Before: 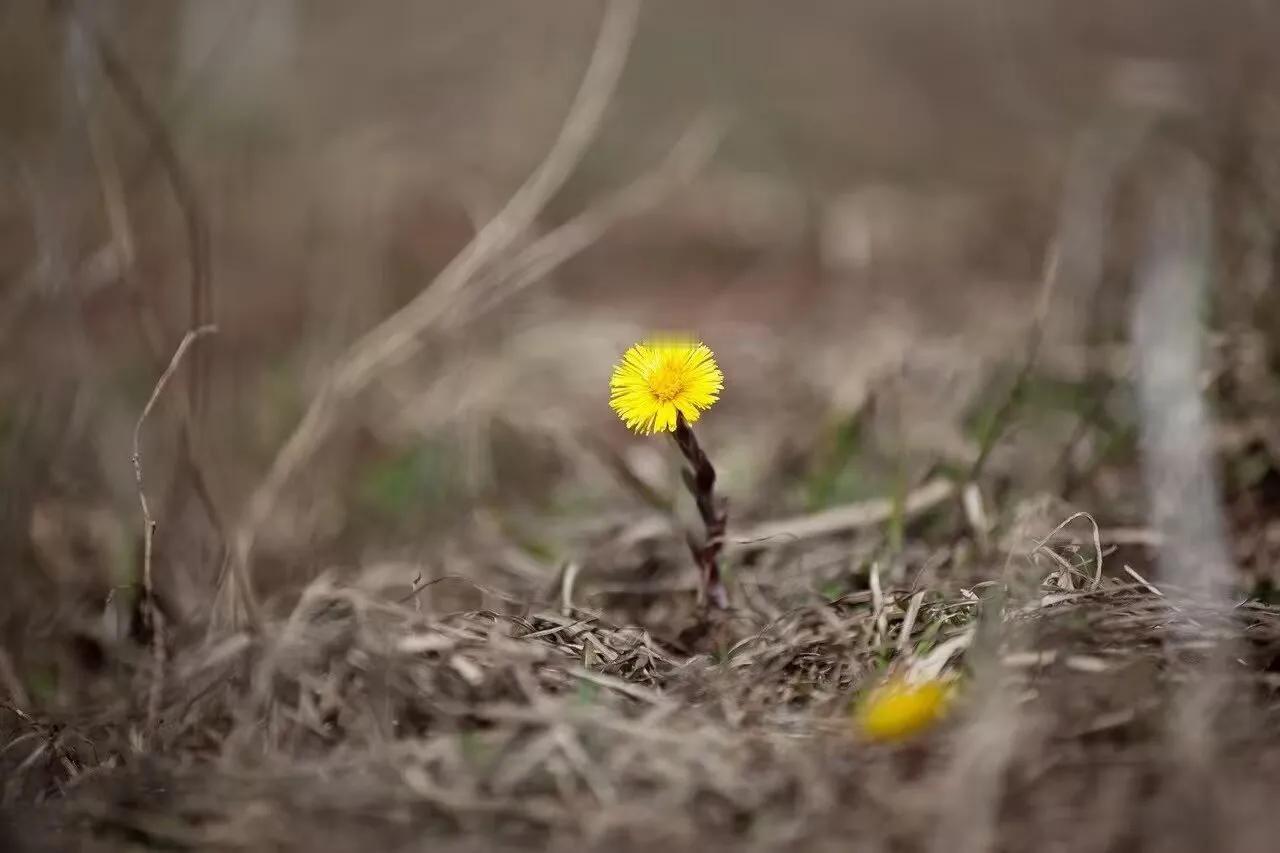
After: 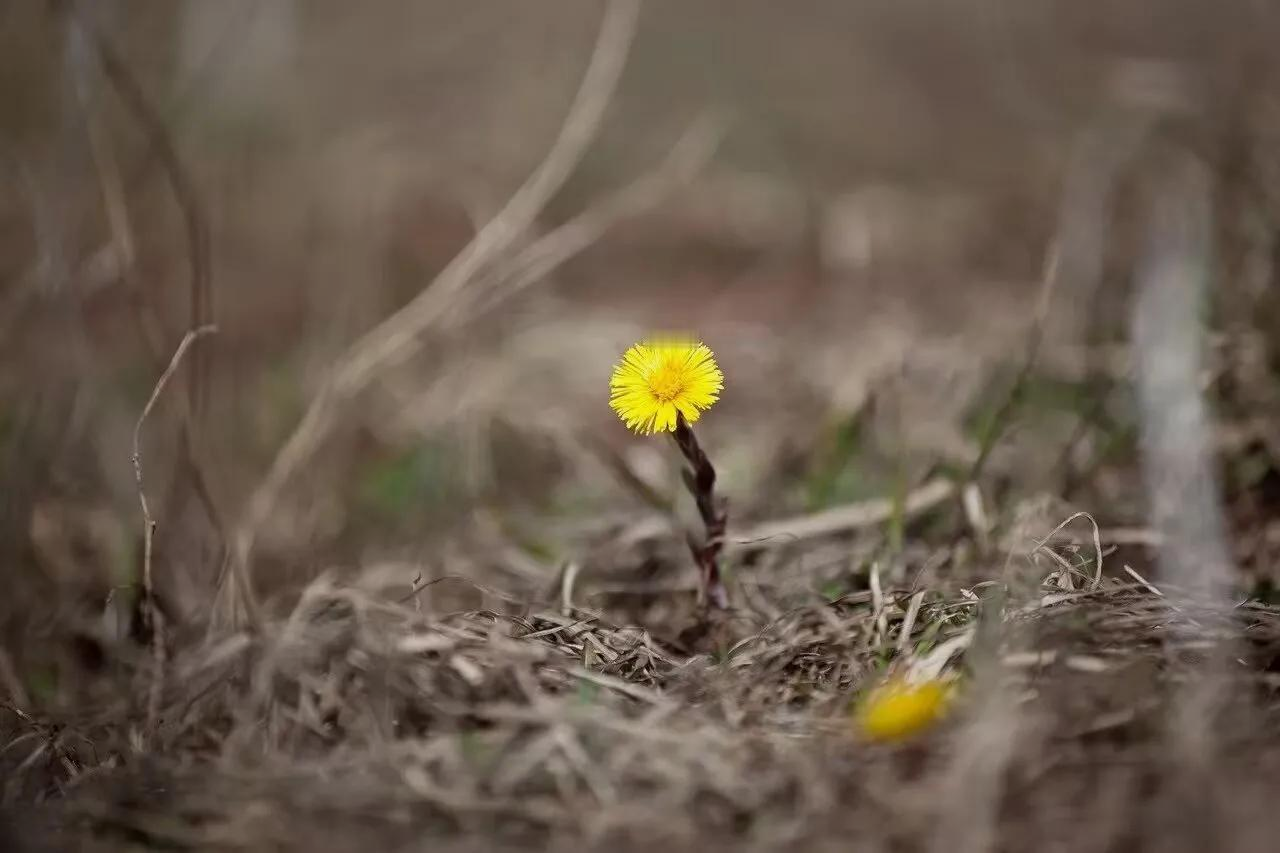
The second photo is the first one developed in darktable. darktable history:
shadows and highlights: shadows -22.98, highlights 45.27, soften with gaussian
exposure: exposure -0.109 EV, compensate exposure bias true, compensate highlight preservation false
